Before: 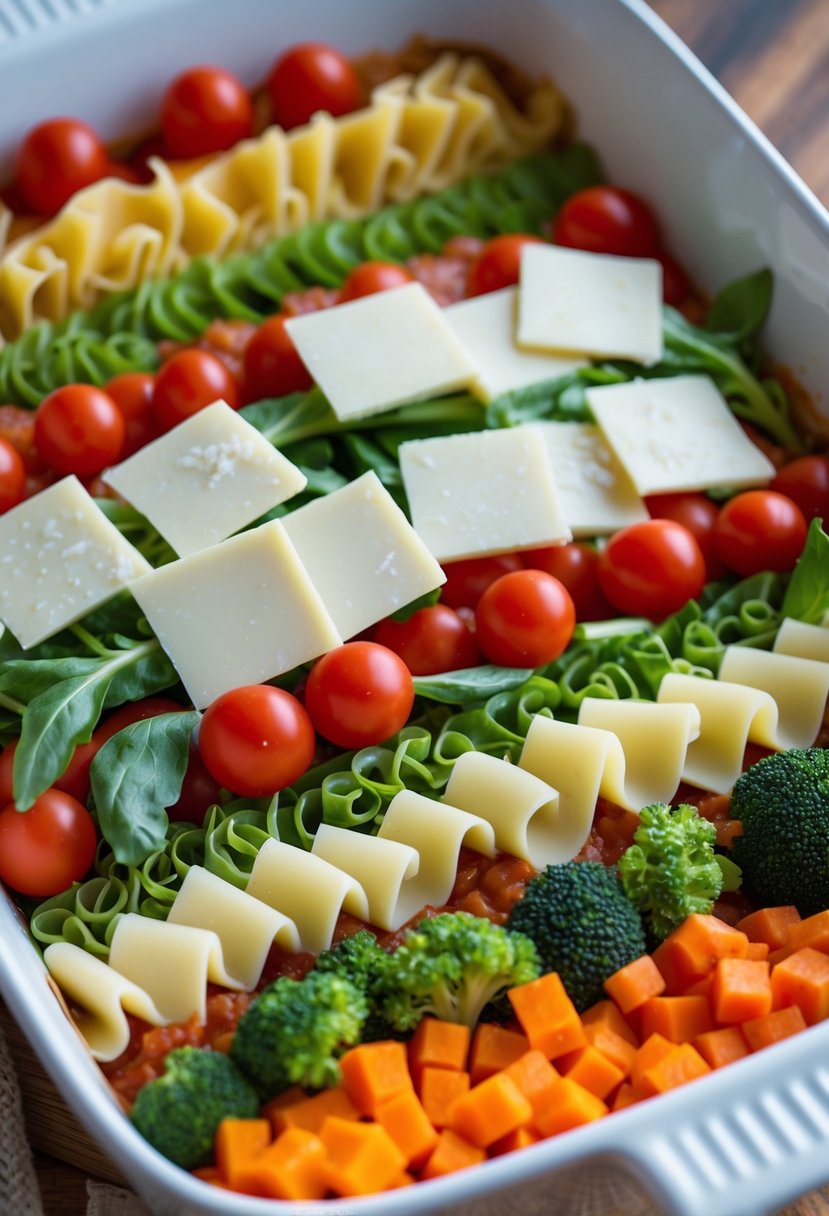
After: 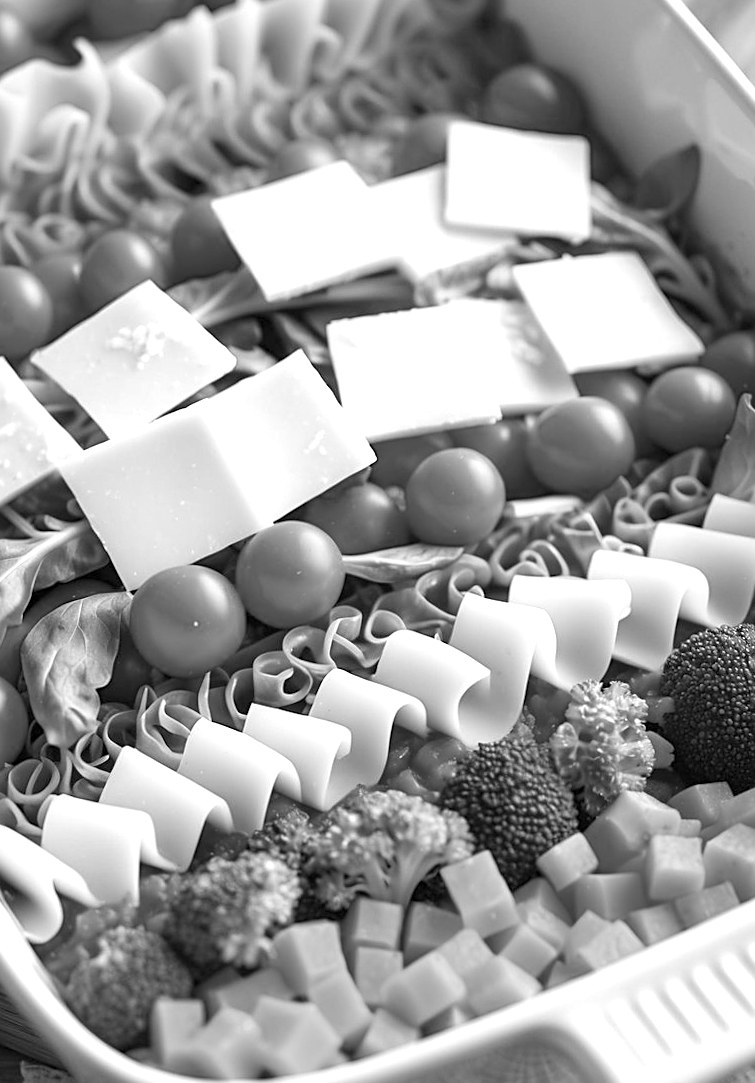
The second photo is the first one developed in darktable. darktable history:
sharpen: on, module defaults
crop and rotate: left 8.262%, top 9.226%
rotate and perspective: rotation -0.45°, automatic cropping original format, crop left 0.008, crop right 0.992, crop top 0.012, crop bottom 0.988
exposure: black level correction 0, exposure 1 EV, compensate exposure bias true, compensate highlight preservation false
monochrome: a 14.95, b -89.96
levels: levels [0, 0.478, 1]
